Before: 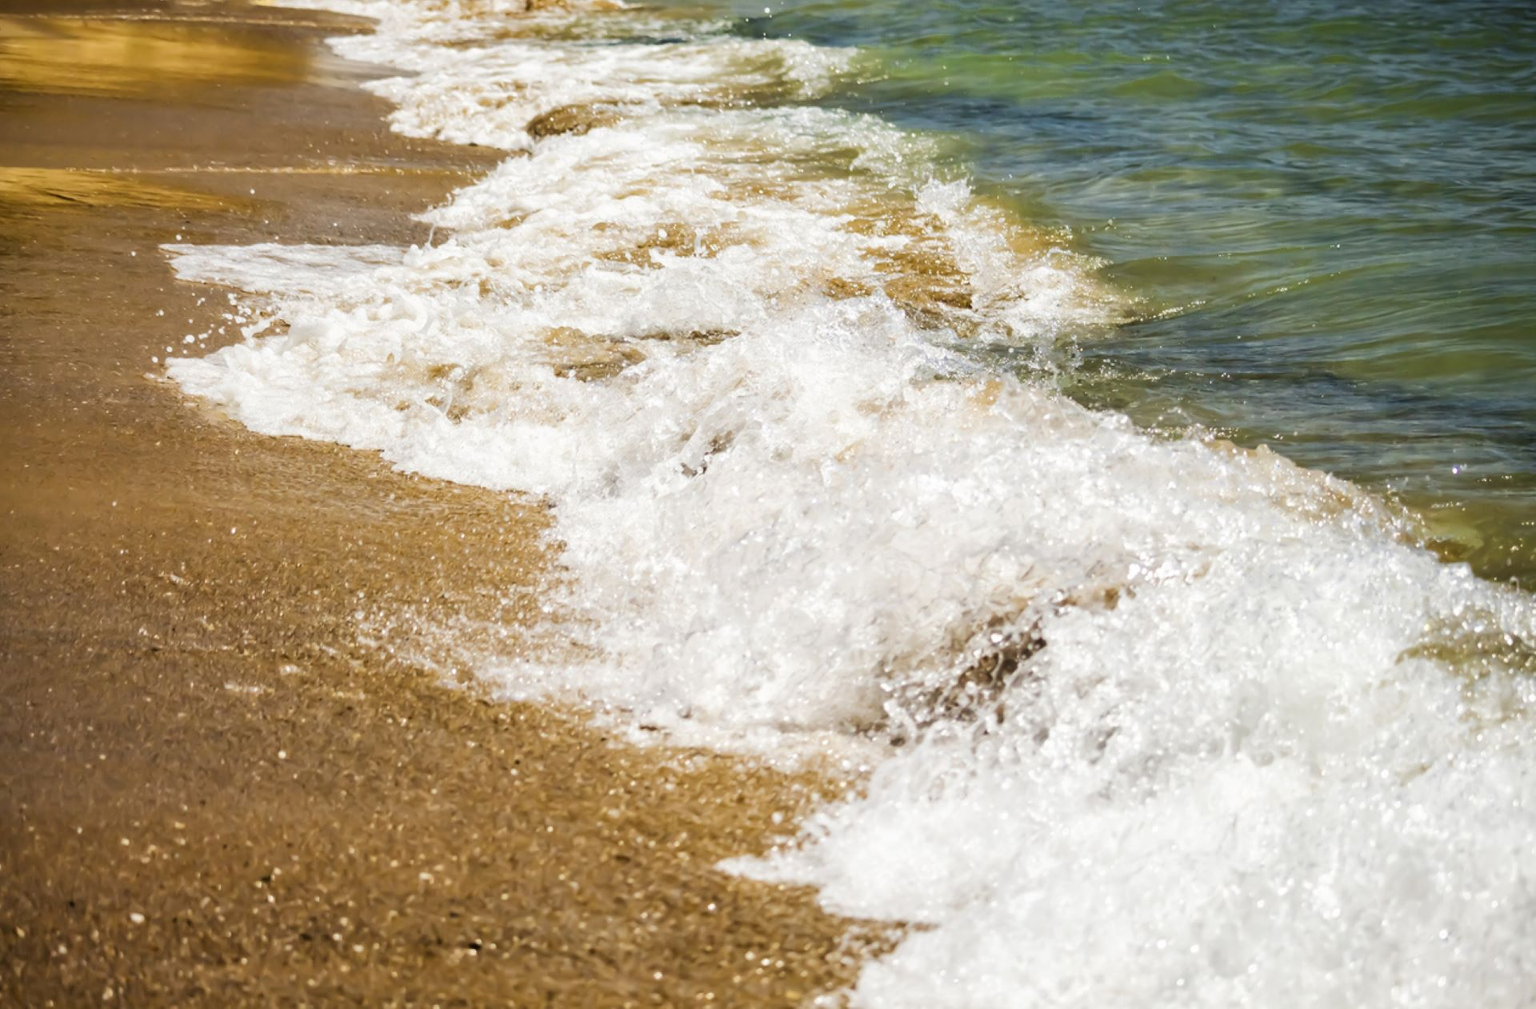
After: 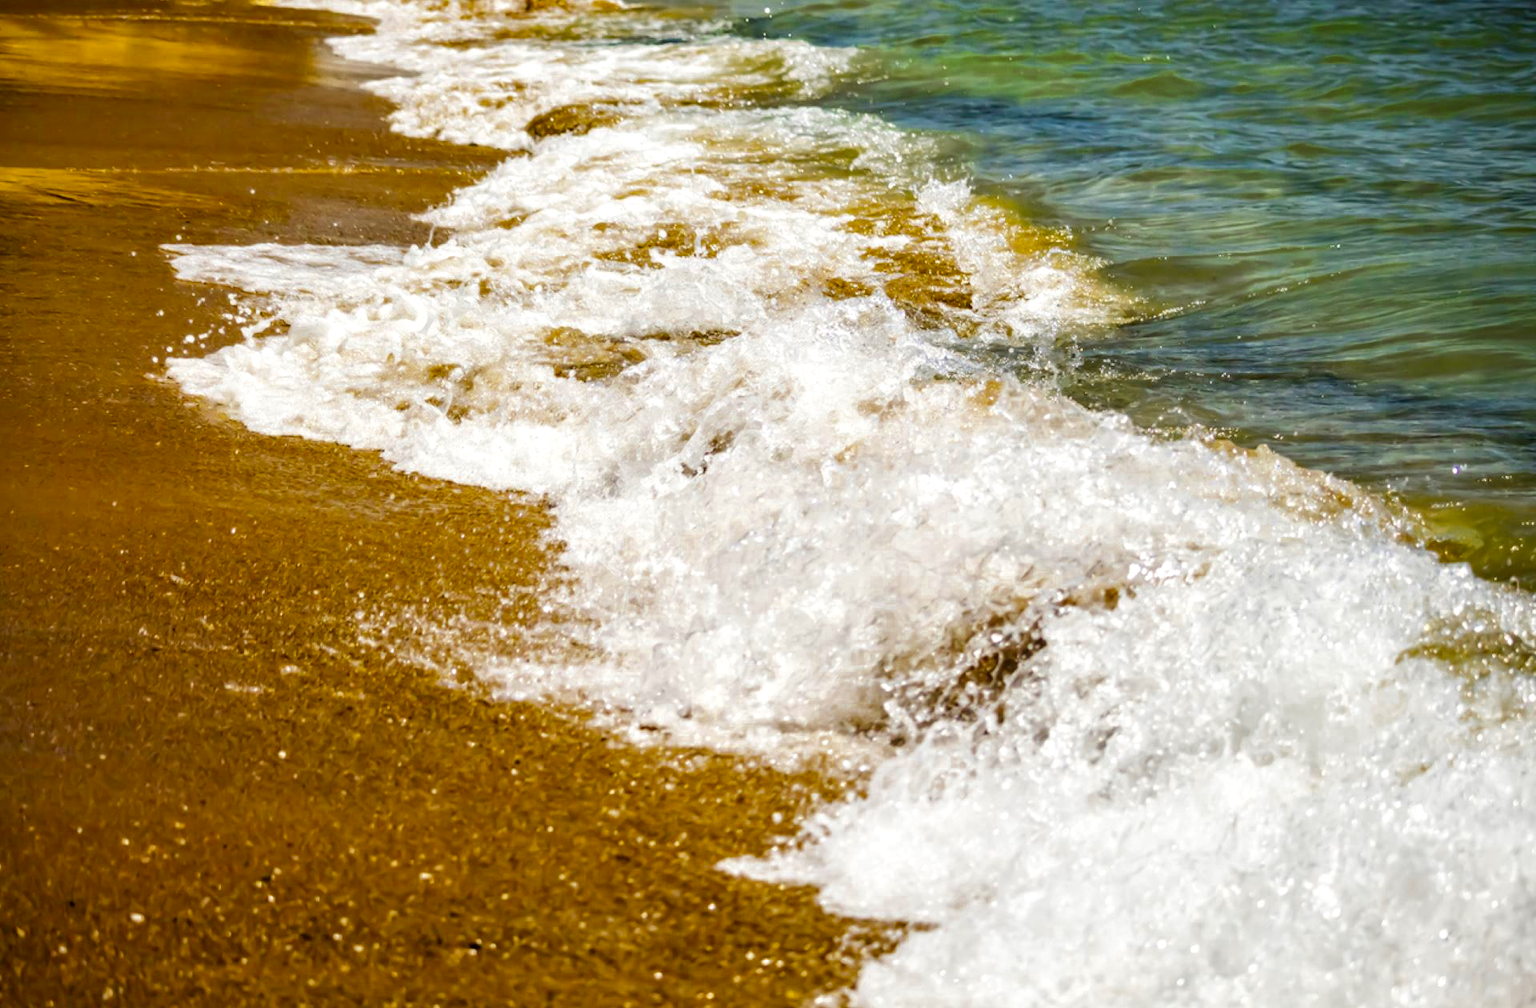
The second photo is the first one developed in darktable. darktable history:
local contrast: detail 130%
color balance rgb: linear chroma grading › global chroma 15%, perceptual saturation grading › global saturation 30%
color zones: curves: ch0 [(0.11, 0.396) (0.195, 0.36) (0.25, 0.5) (0.303, 0.412) (0.357, 0.544) (0.75, 0.5) (0.967, 0.328)]; ch1 [(0, 0.468) (0.112, 0.512) (0.202, 0.6) (0.25, 0.5) (0.307, 0.352) (0.357, 0.544) (0.75, 0.5) (0.963, 0.524)]
